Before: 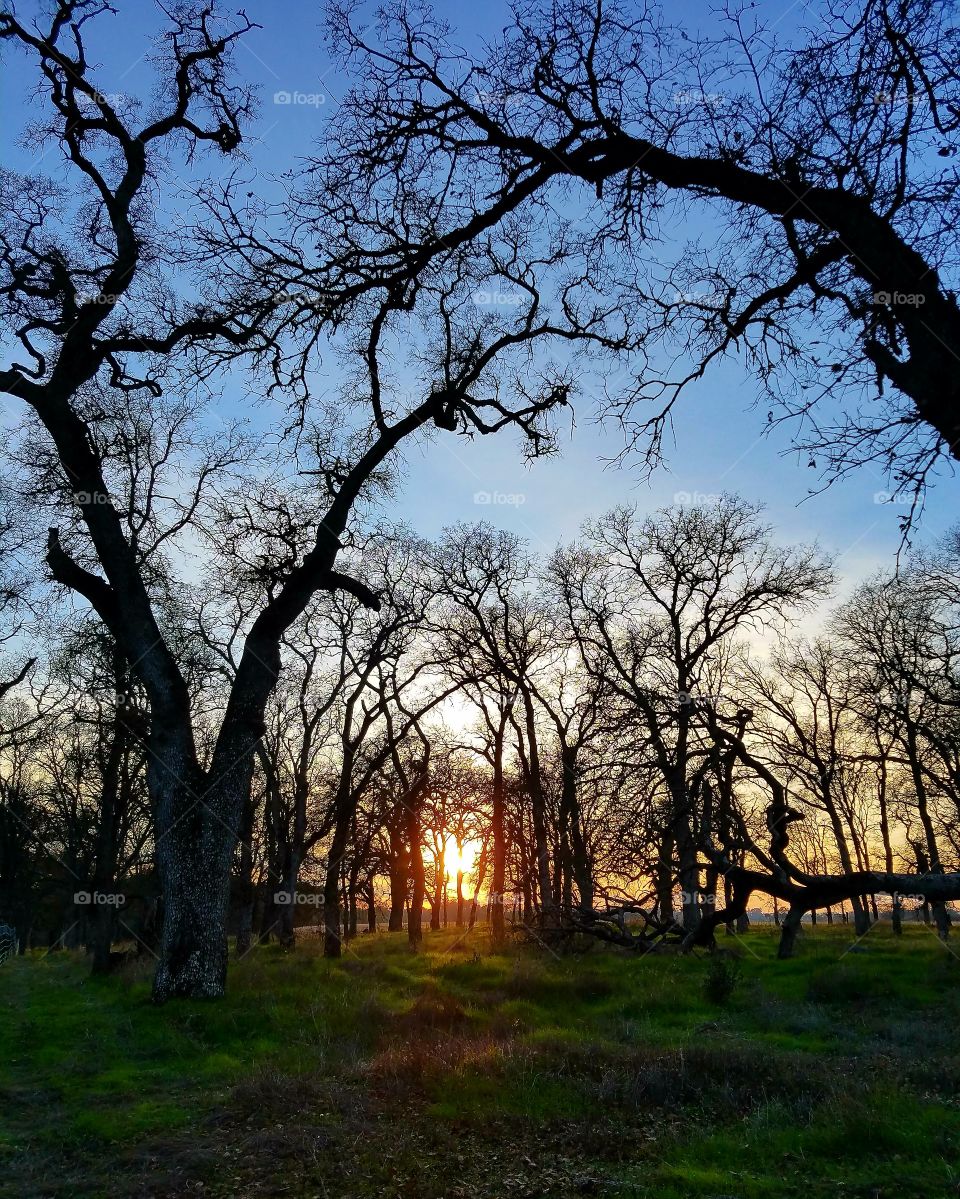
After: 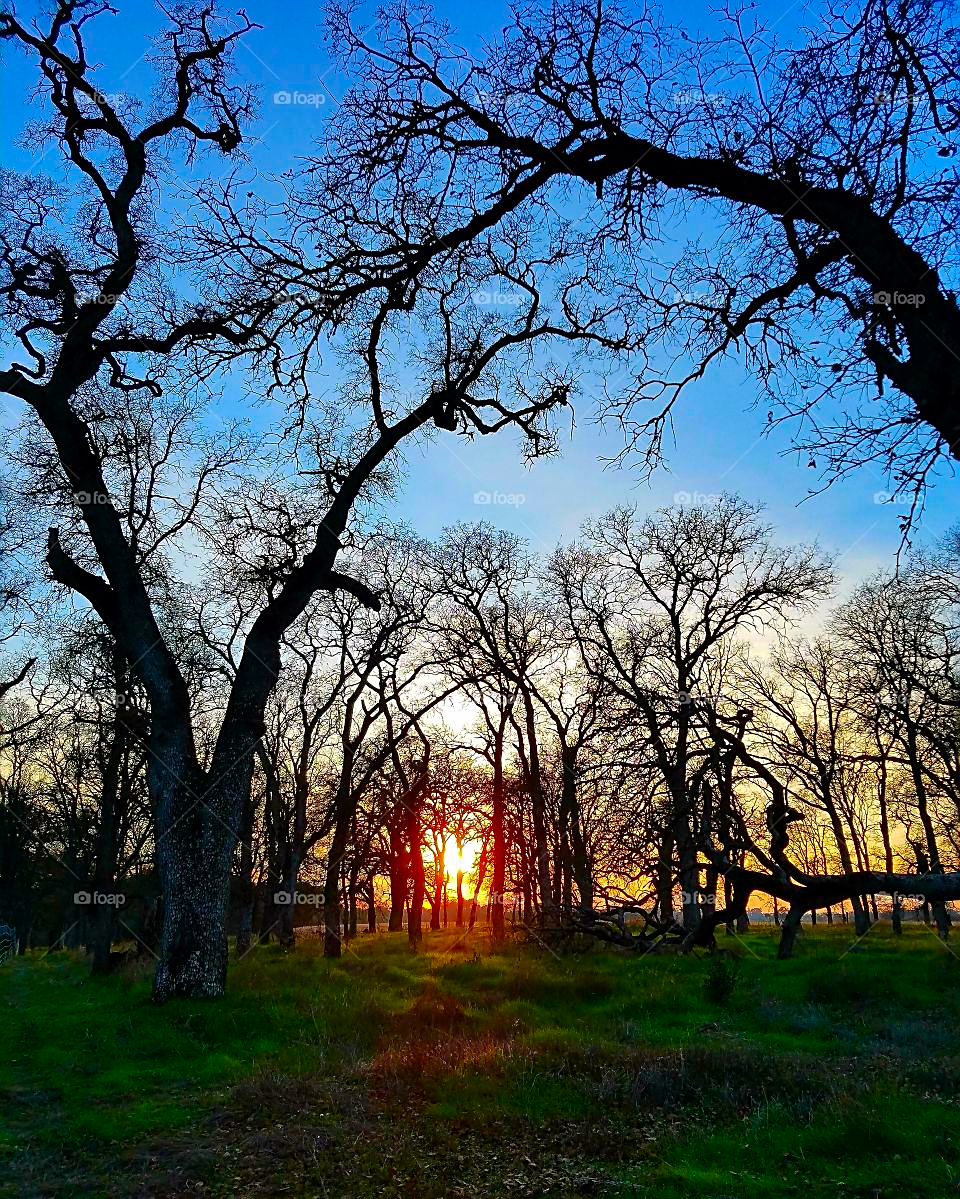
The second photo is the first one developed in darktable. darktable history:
sharpen: on, module defaults
color contrast: green-magenta contrast 1.69, blue-yellow contrast 1.49
